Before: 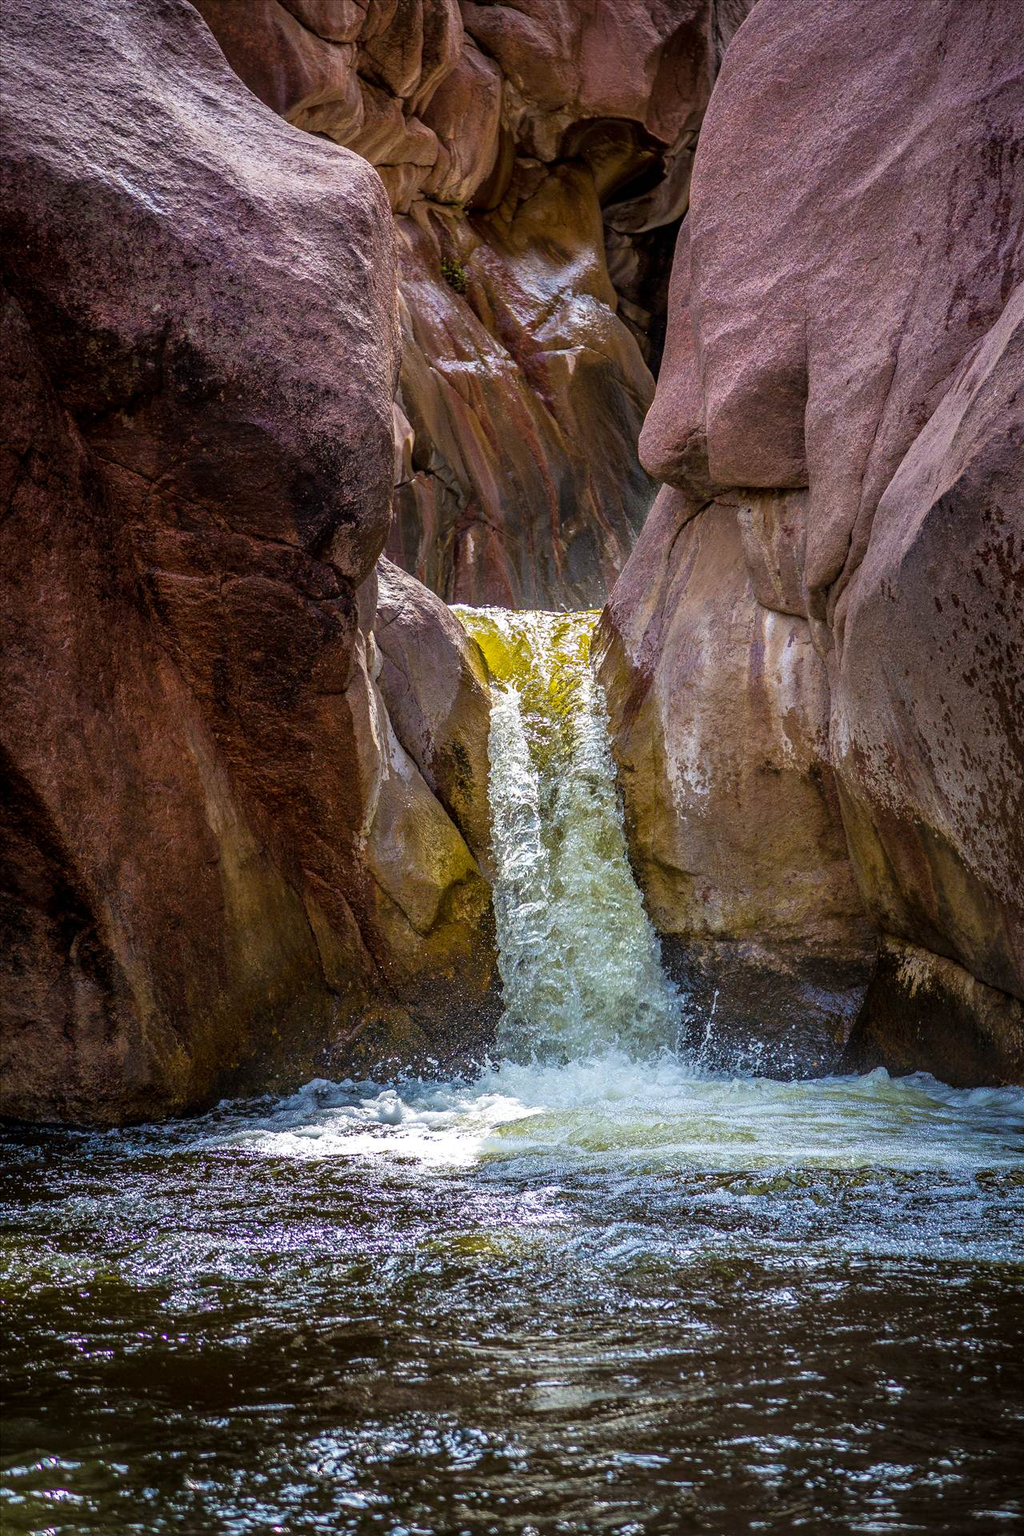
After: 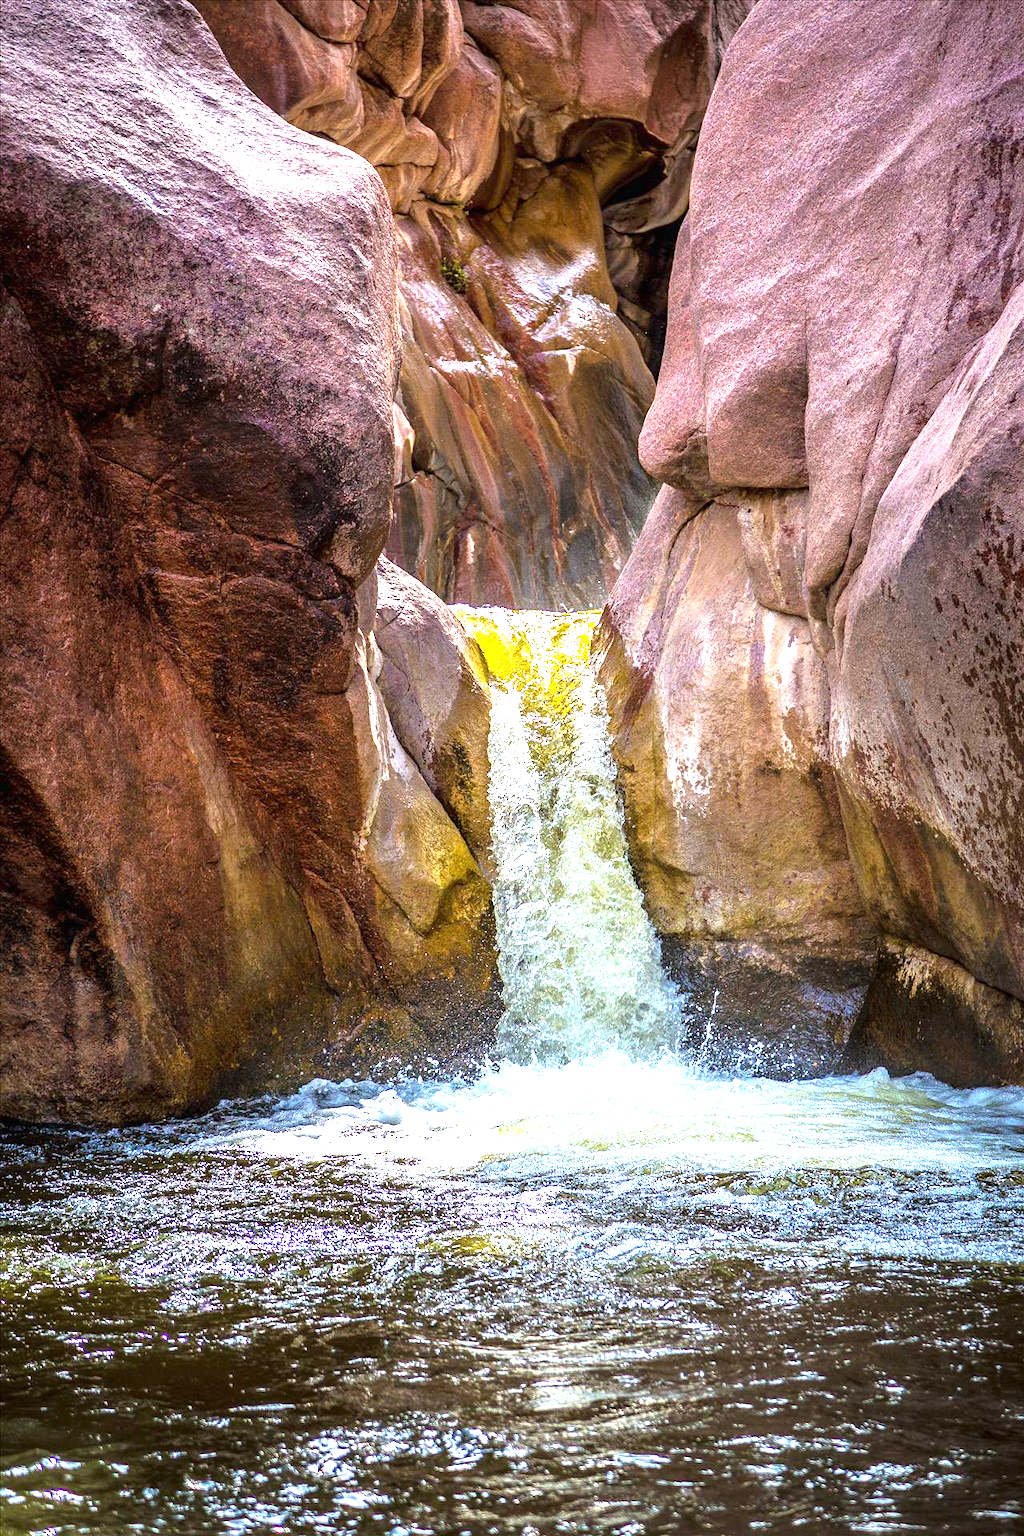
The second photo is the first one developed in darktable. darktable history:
exposure: black level correction 0, exposure 1.576 EV, compensate exposure bias true, compensate highlight preservation false
